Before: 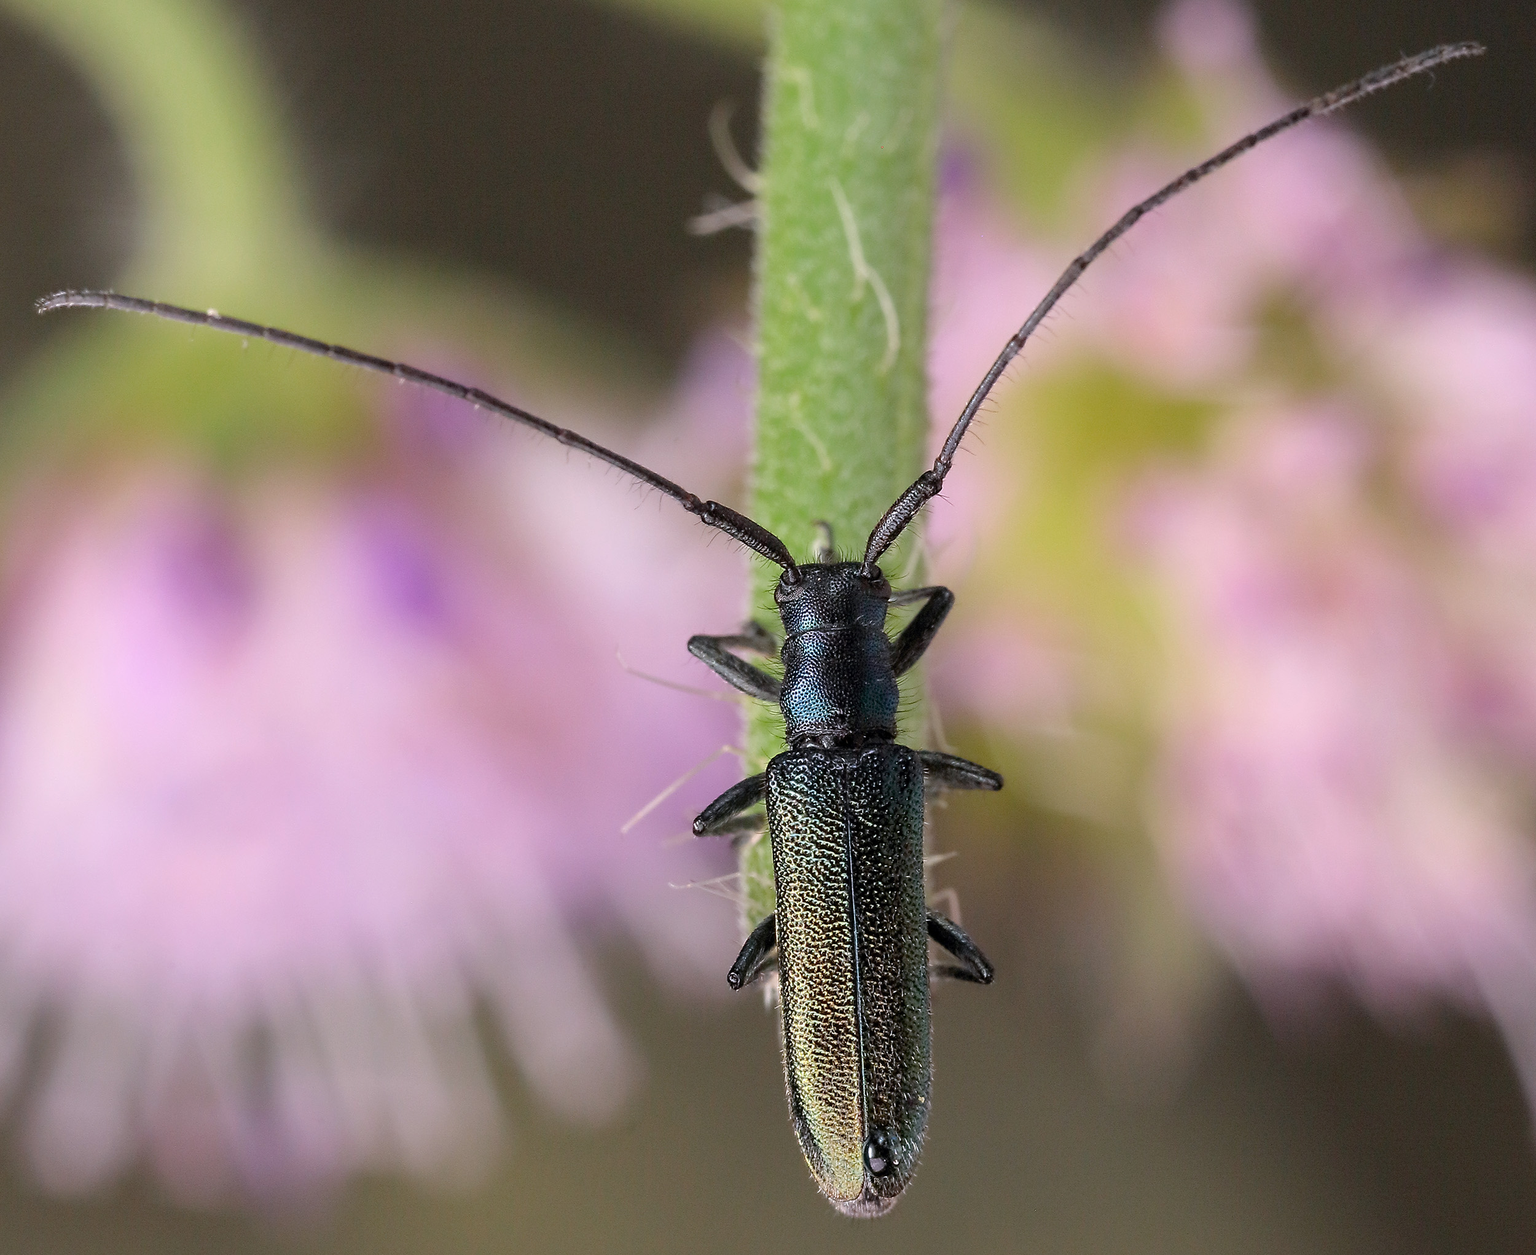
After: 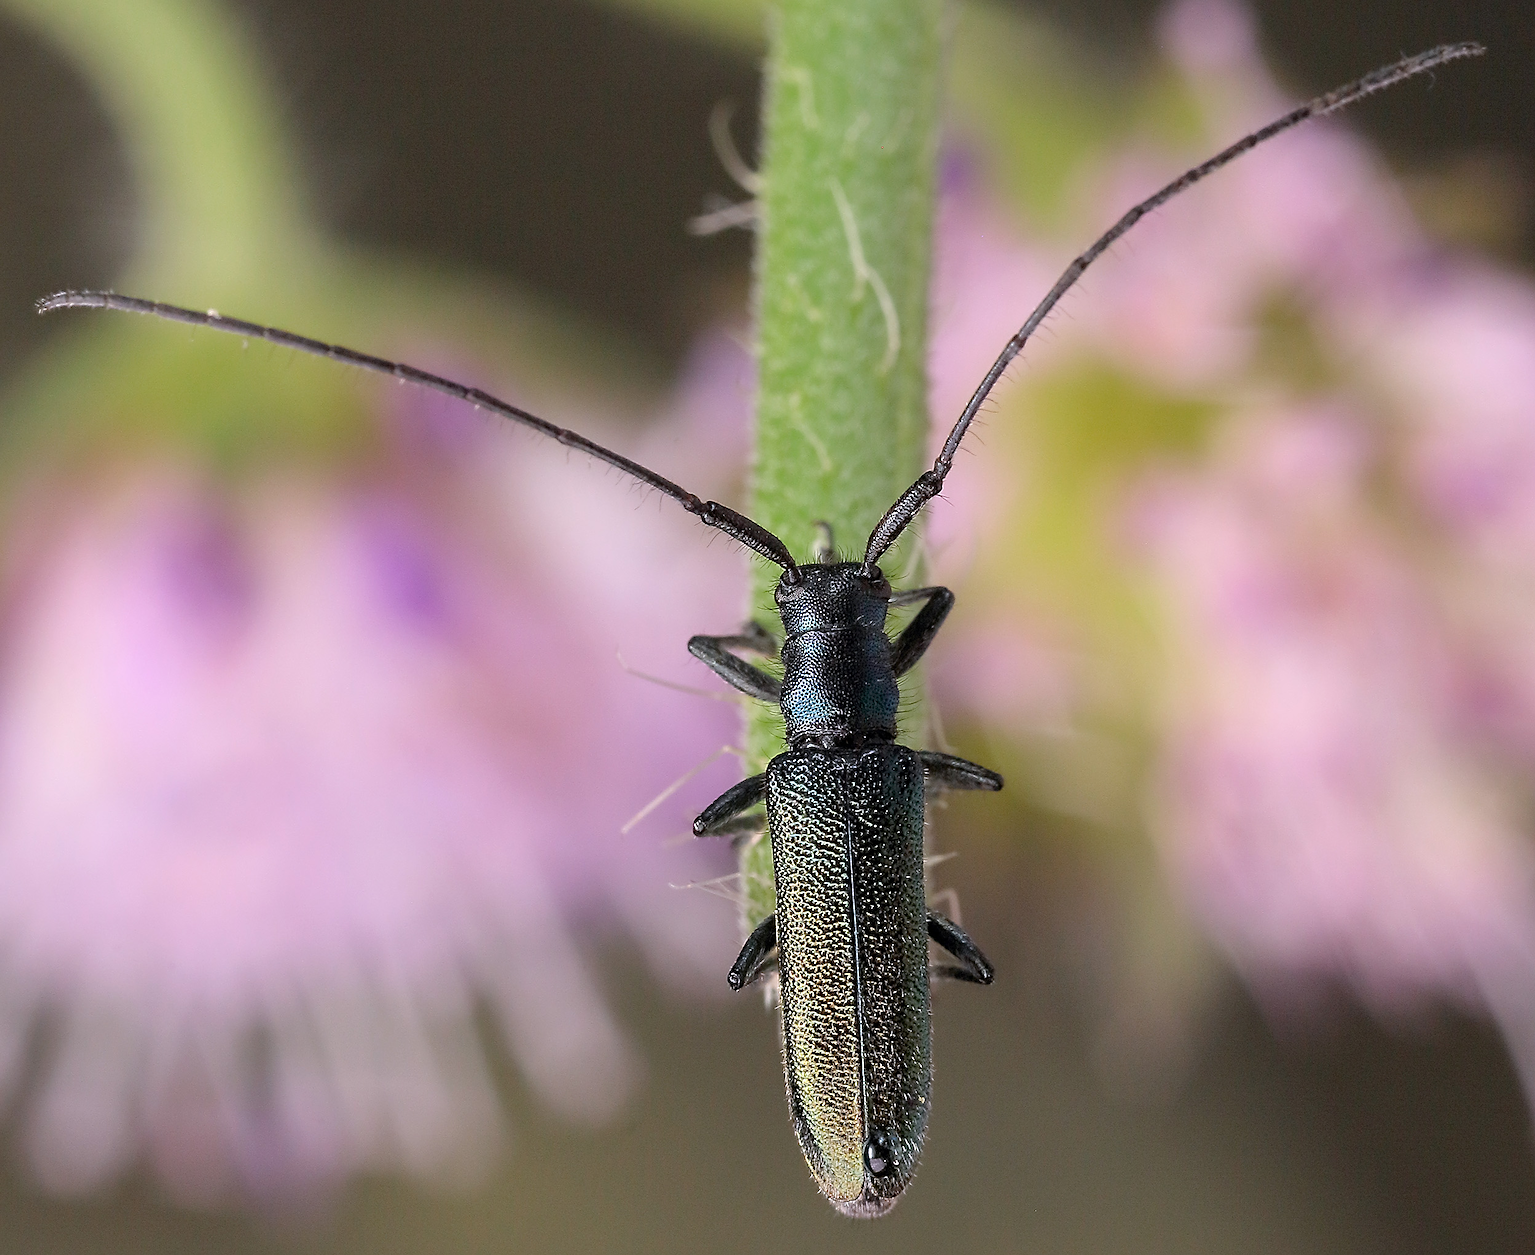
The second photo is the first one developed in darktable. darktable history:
contrast equalizer: y [[0.5 ×4, 0.483, 0.43], [0.5 ×6], [0.5 ×6], [0 ×6], [0 ×6]]
sharpen: amount 0.491
